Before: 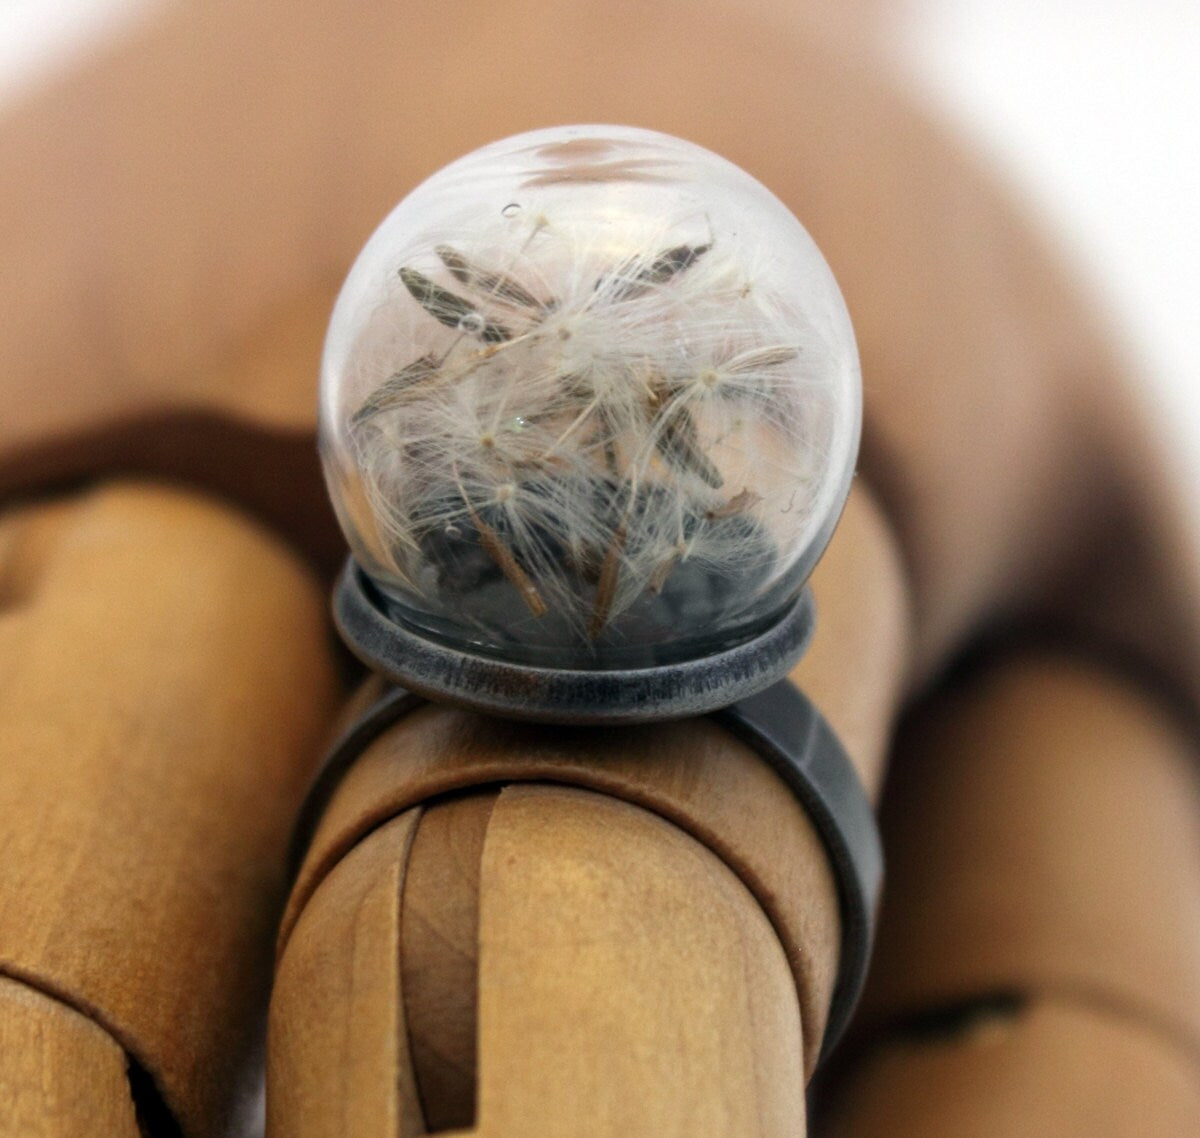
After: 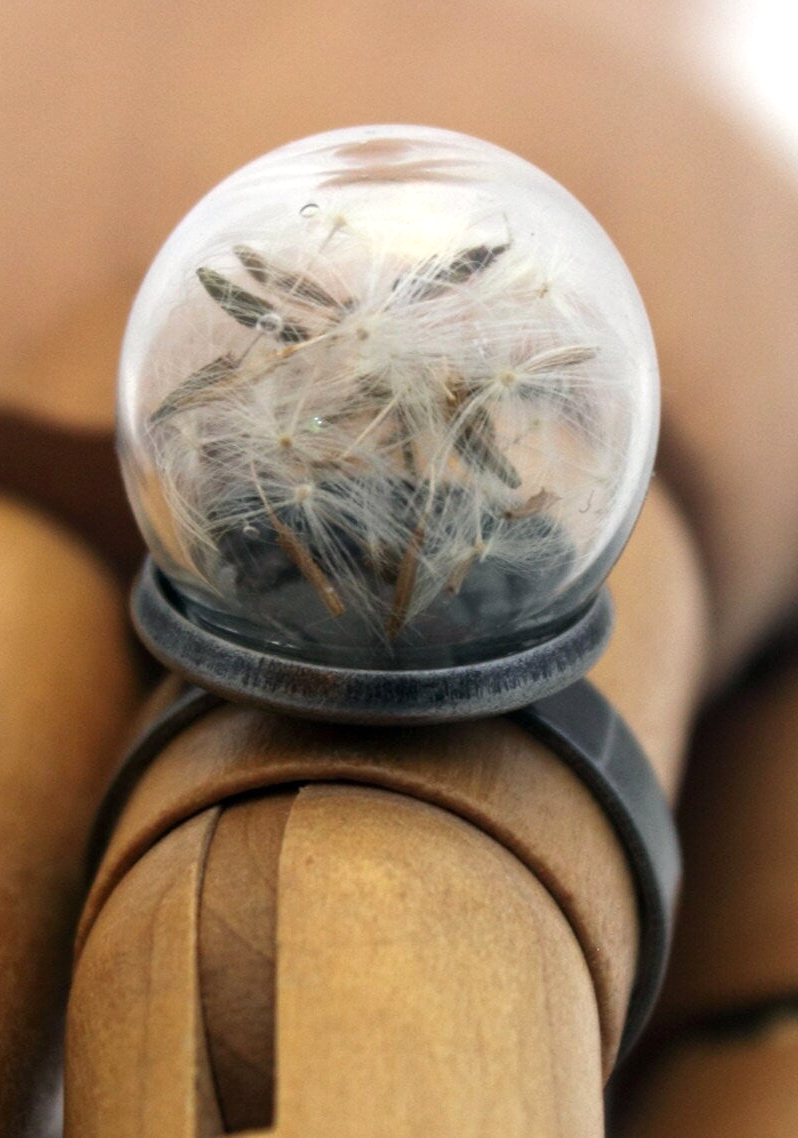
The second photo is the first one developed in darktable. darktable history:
crop: left 16.899%, right 16.556%
exposure: exposure 0.2 EV, compensate highlight preservation false
